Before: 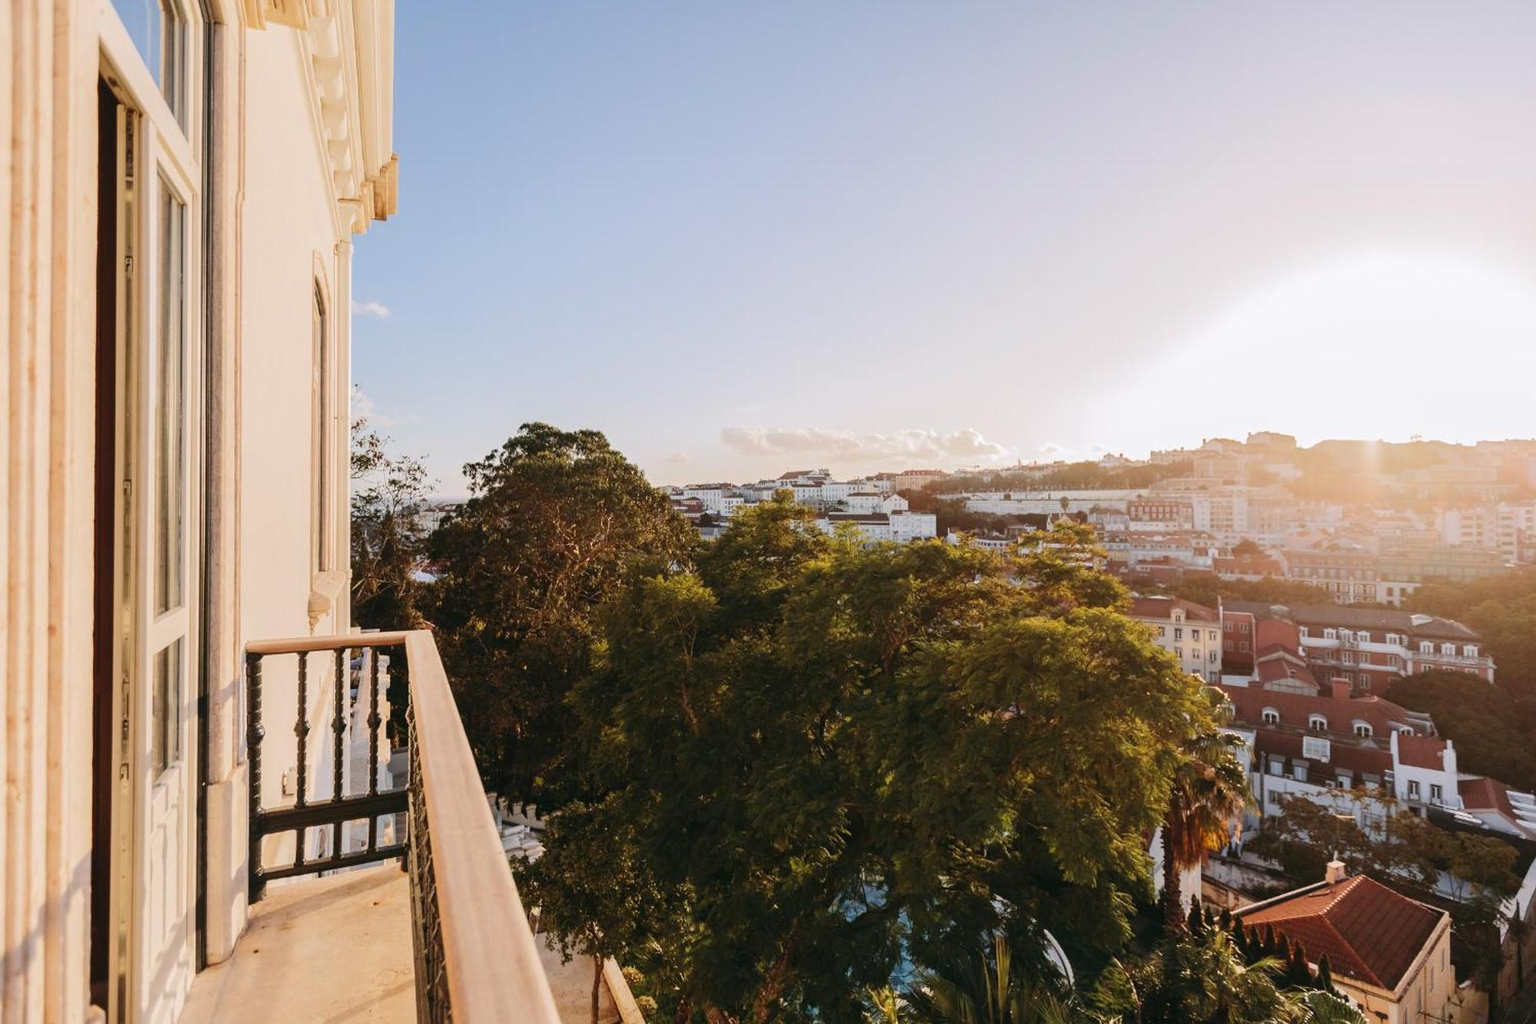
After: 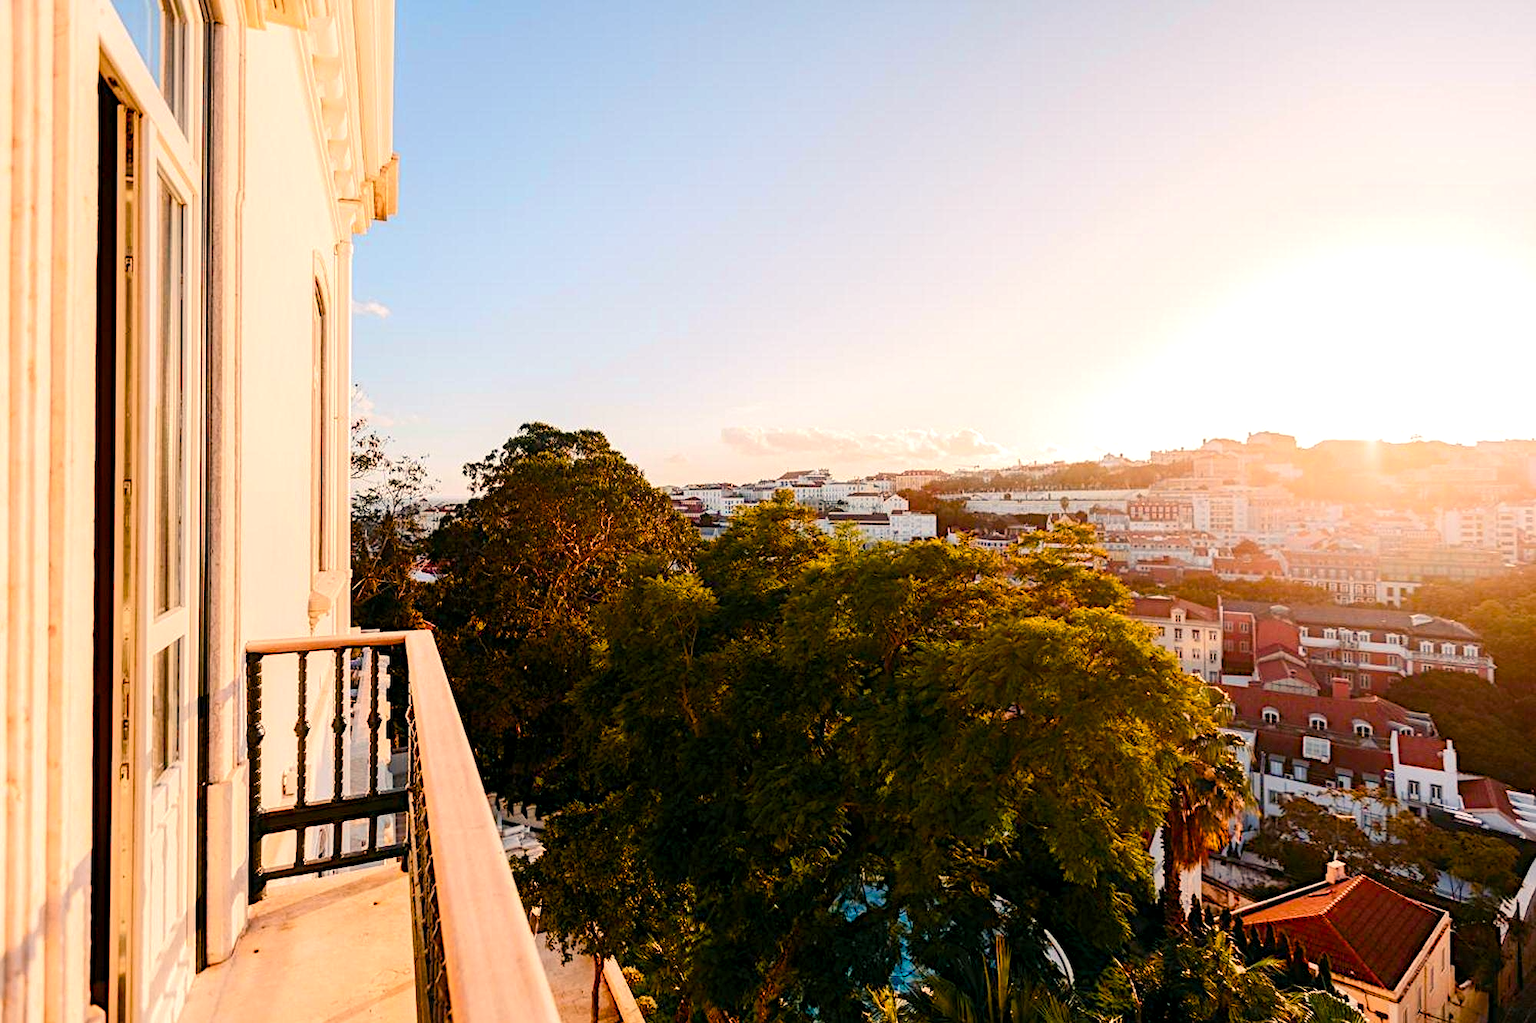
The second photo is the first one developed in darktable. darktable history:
contrast equalizer "soft": y [[0.5, 0.488, 0.462, 0.461, 0.491, 0.5], [0.5 ×6], [0.5 ×6], [0 ×6], [0 ×6]]
diffuse or sharpen "_builtin_sharpen demosaicing | AA filter": edge sensitivity 1, 1st order anisotropy 100%, 2nd order anisotropy 100%, 3rd order anisotropy 100%, 4th order anisotropy 100%, 1st order speed -25%, 2nd order speed -25%, 3rd order speed -25%, 4th order speed -25%
diffuse or sharpen "diffusion": radius span 100, 1st order speed 50%, 2nd order speed 50%, 3rd order speed 50%, 4th order speed 50% | blend: blend mode normal, opacity 10%; mask: uniform (no mask)
haze removal: strength -0.05
rgb primaries "subtle": red hue -0.035, red purity 1.14, green hue 0.035, green purity 1.2, blue hue -0.026, blue purity 1.2
tone equalizer "_builtin_contrast tone curve | soft": -8 EV -0.417 EV, -7 EV -0.389 EV, -6 EV -0.333 EV, -5 EV -0.222 EV, -3 EV 0.222 EV, -2 EV 0.333 EV, -1 EV 0.389 EV, +0 EV 0.417 EV, edges refinement/feathering 500, mask exposure compensation -1.57 EV, preserve details no
color equalizer "pacific": saturation › orange 1.03, saturation › yellow 0.883, saturation › green 0.883, saturation › blue 1.08, saturation › magenta 1.05, hue › orange -4.88, hue › green 8.78, brightness › red 1.06, brightness › orange 1.08, brightness › yellow 0.916, brightness › green 0.916, brightness › cyan 1.04, brightness › blue 1.12, brightness › magenta 1.07
color balance rgb: shadows lift › chroma 3%, shadows lift › hue 240.84°, highlights gain › chroma 3%, highlights gain › hue 73.2°, global offset › luminance -0.5%, perceptual saturation grading › global saturation 20%, perceptual saturation grading › highlights -25%, perceptual saturation grading › shadows 50%, global vibrance 25.26%
